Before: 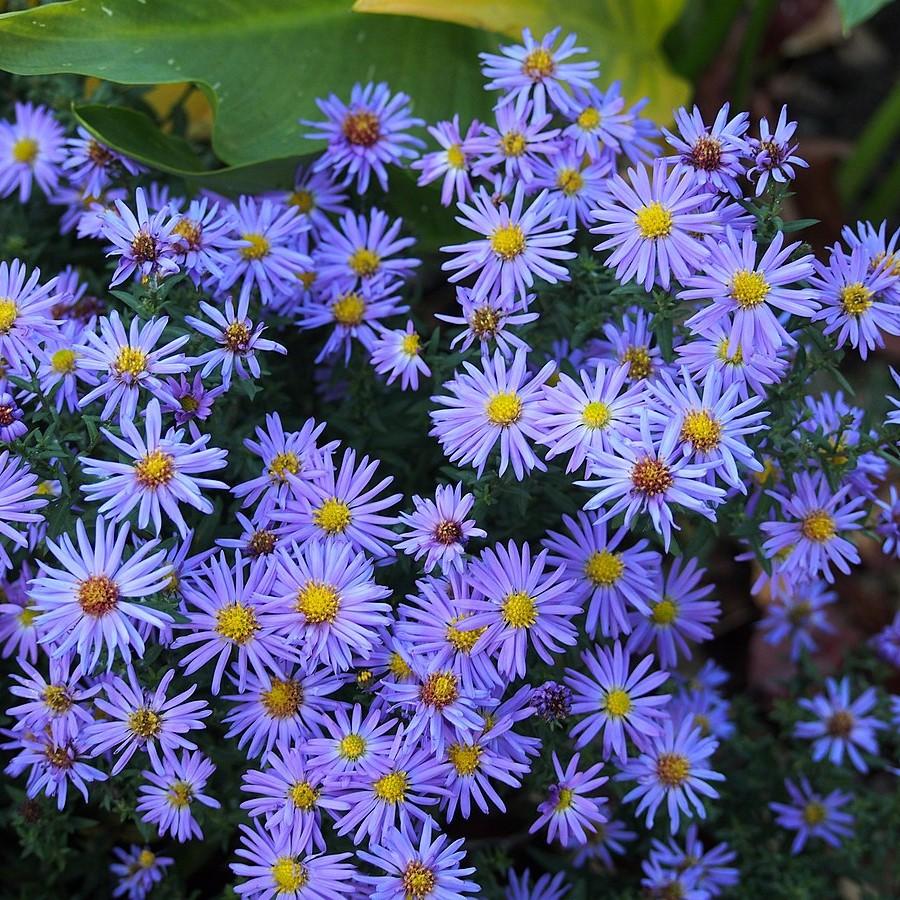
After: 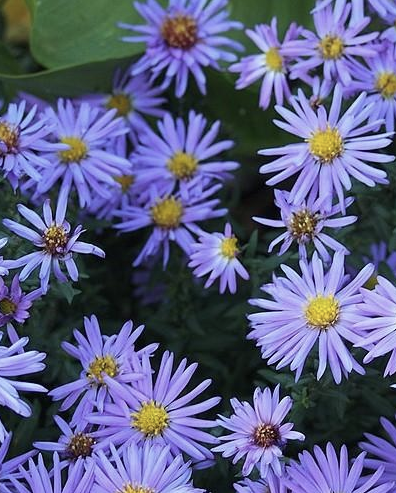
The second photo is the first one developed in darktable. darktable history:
white balance: red 0.982, blue 1.018
color correction: saturation 0.8
tone equalizer: on, module defaults
crop: left 20.248%, top 10.86%, right 35.675%, bottom 34.321%
